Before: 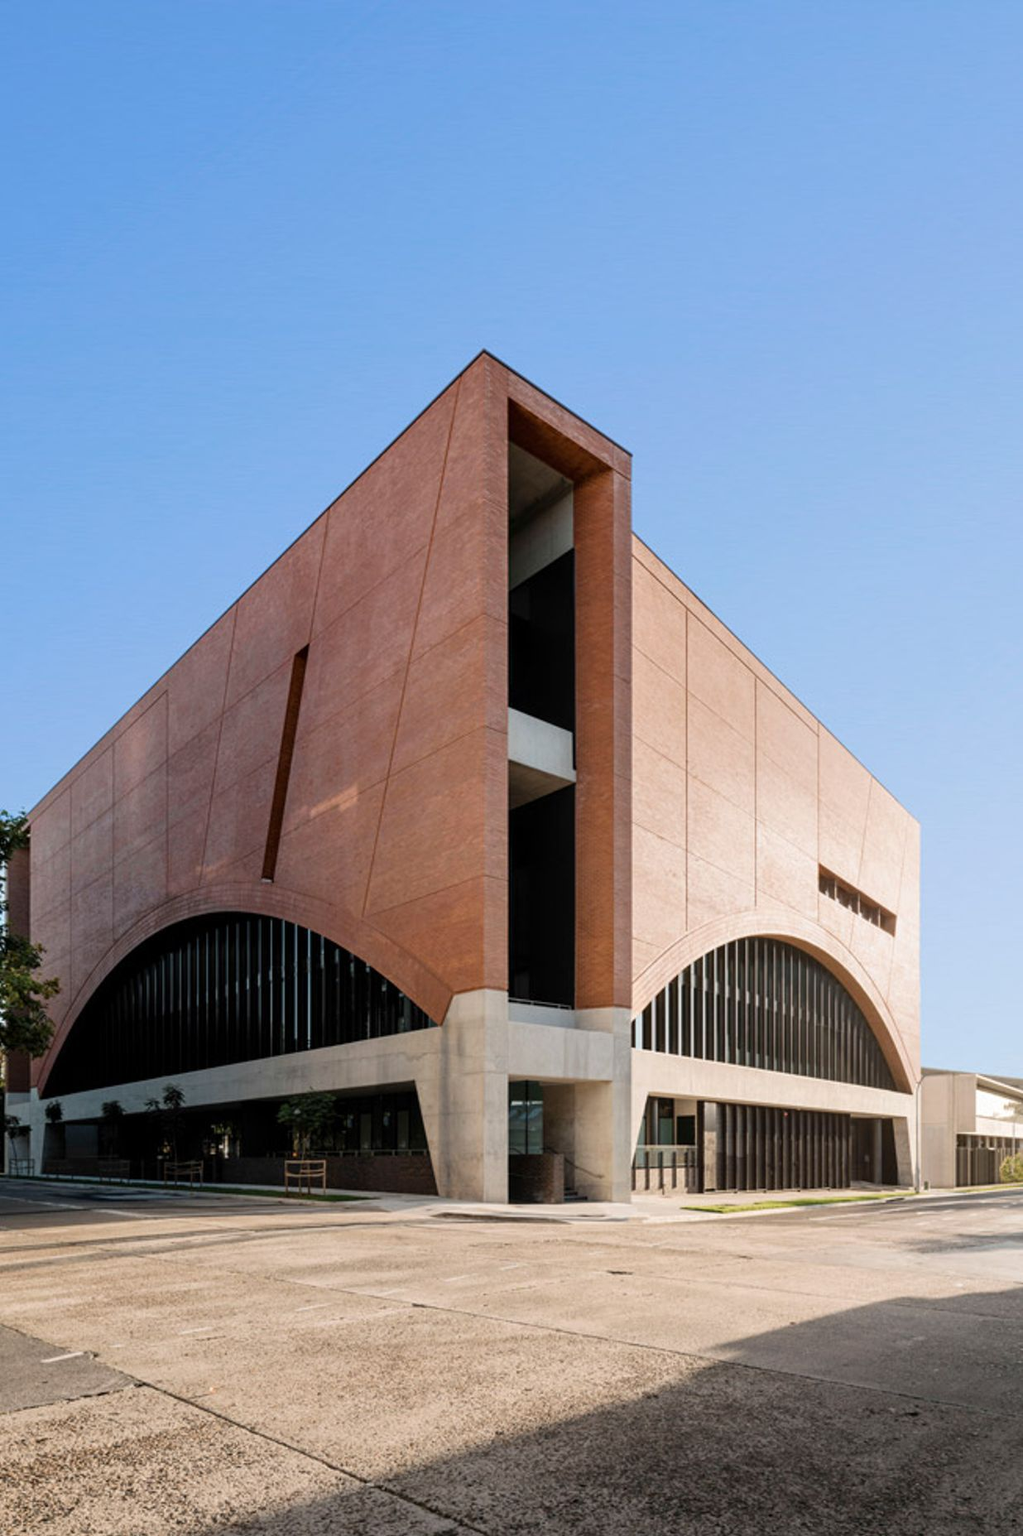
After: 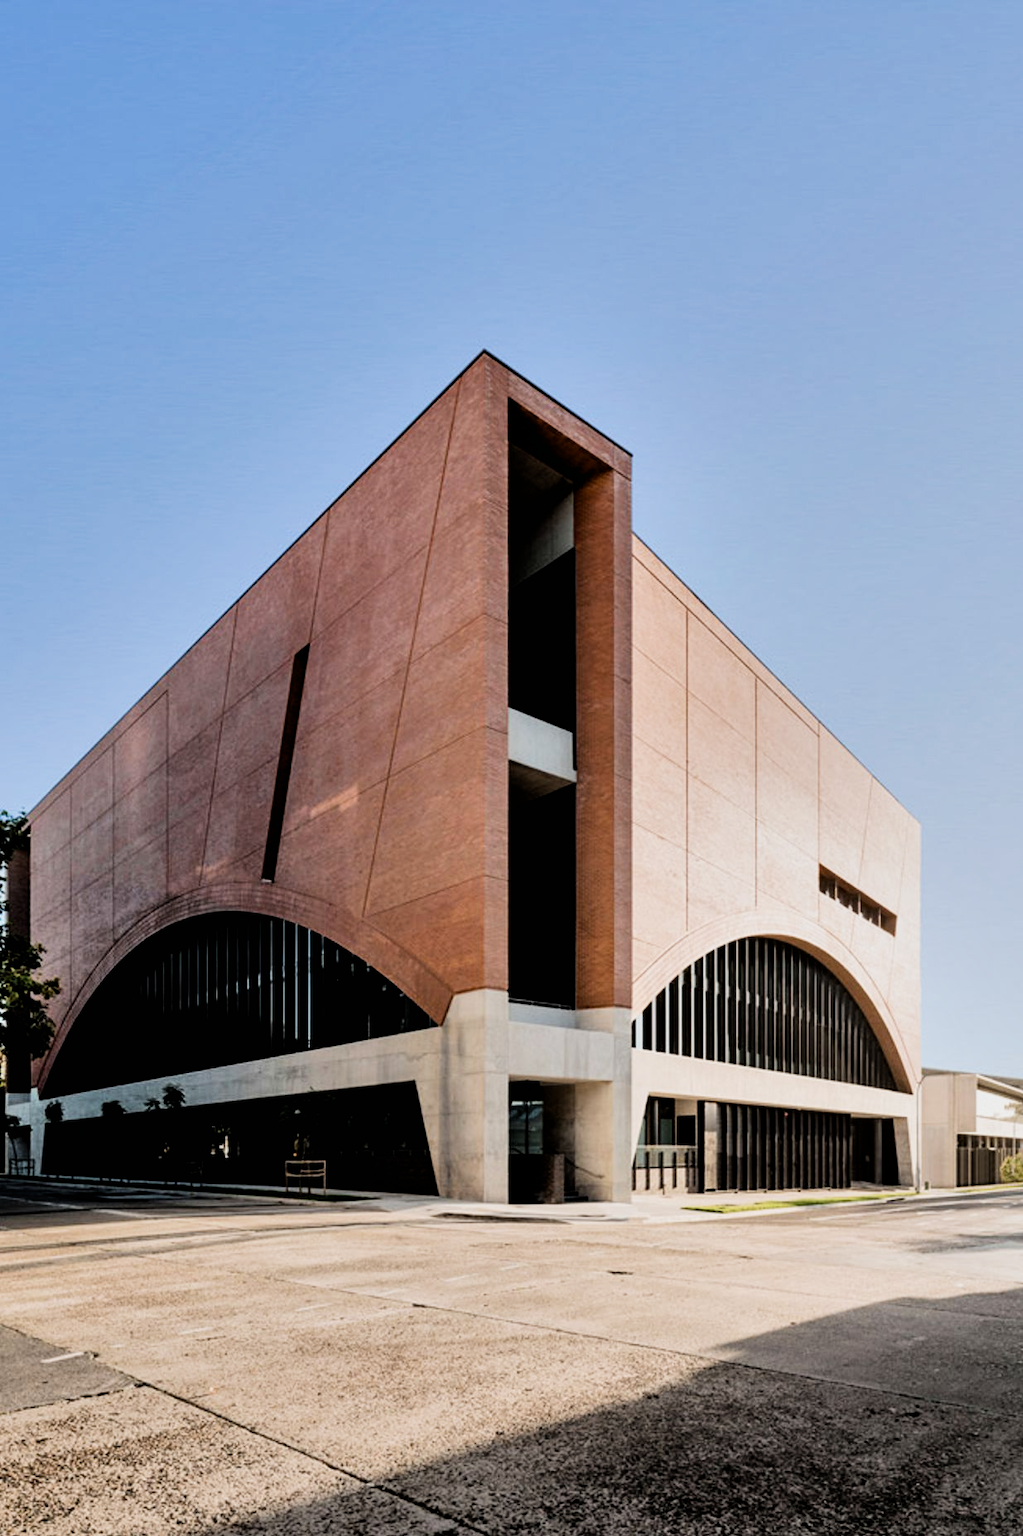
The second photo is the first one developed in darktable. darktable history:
filmic rgb: black relative exposure -5.01 EV, white relative exposure 3.55 EV, hardness 3.19, contrast 1.394, highlights saturation mix -48.97%, iterations of high-quality reconstruction 0
exposure: black level correction 0.007, exposure 0.155 EV, compensate highlight preservation false
shadows and highlights: low approximation 0.01, soften with gaussian
